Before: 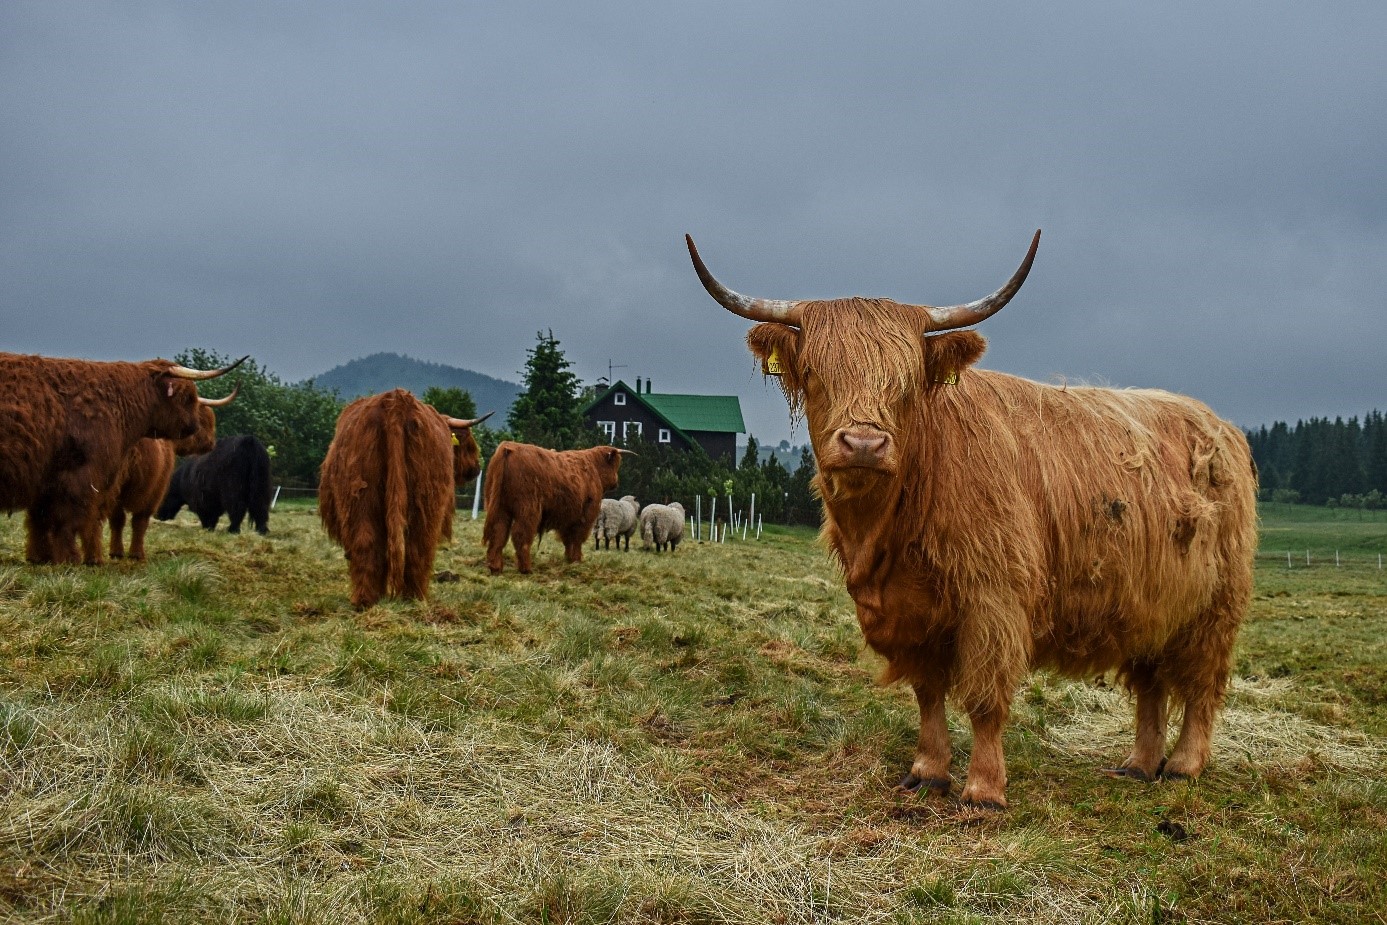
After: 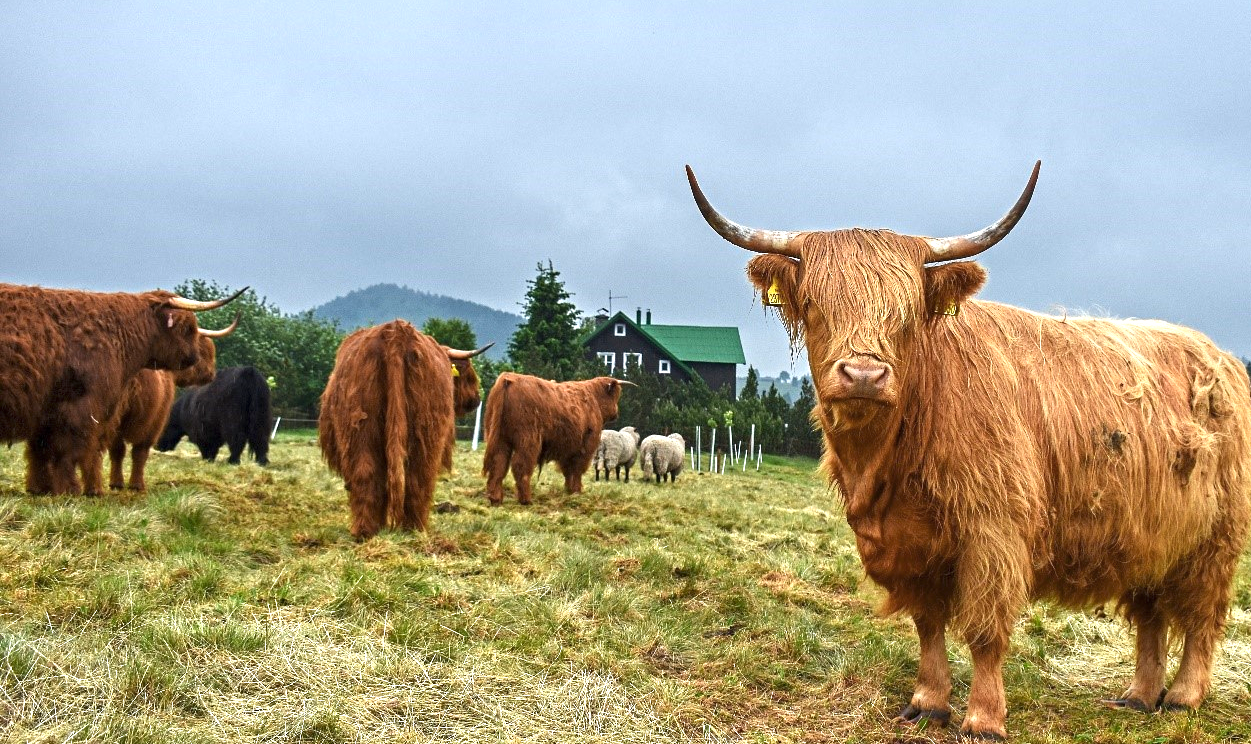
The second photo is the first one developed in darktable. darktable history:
color zones: curves: ch1 [(0.077, 0.436) (0.25, 0.5) (0.75, 0.5)]
crop: top 7.529%, right 9.772%, bottom 11.983%
exposure: exposure 1.242 EV, compensate exposure bias true, compensate highlight preservation false
